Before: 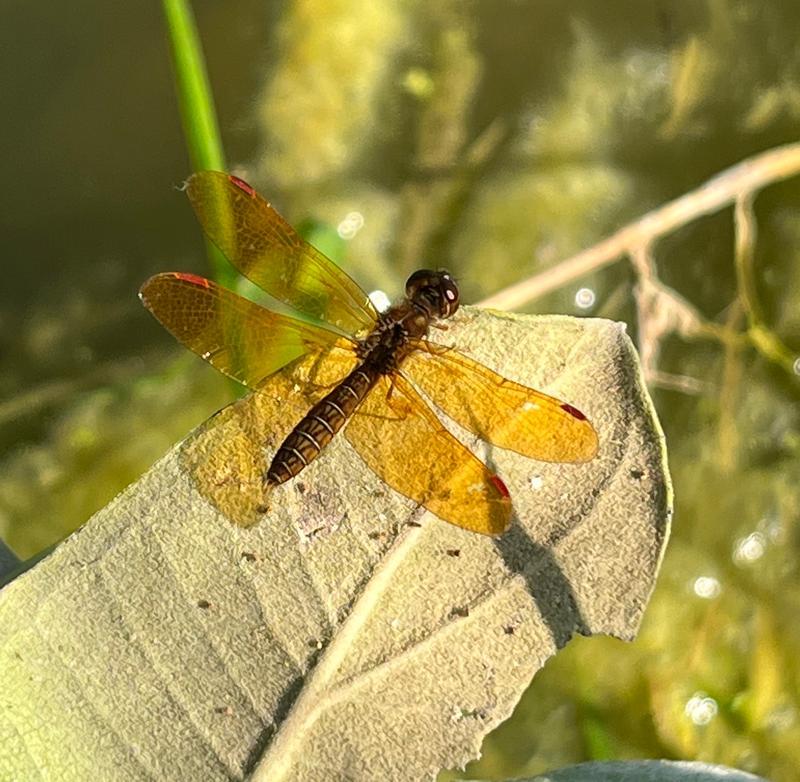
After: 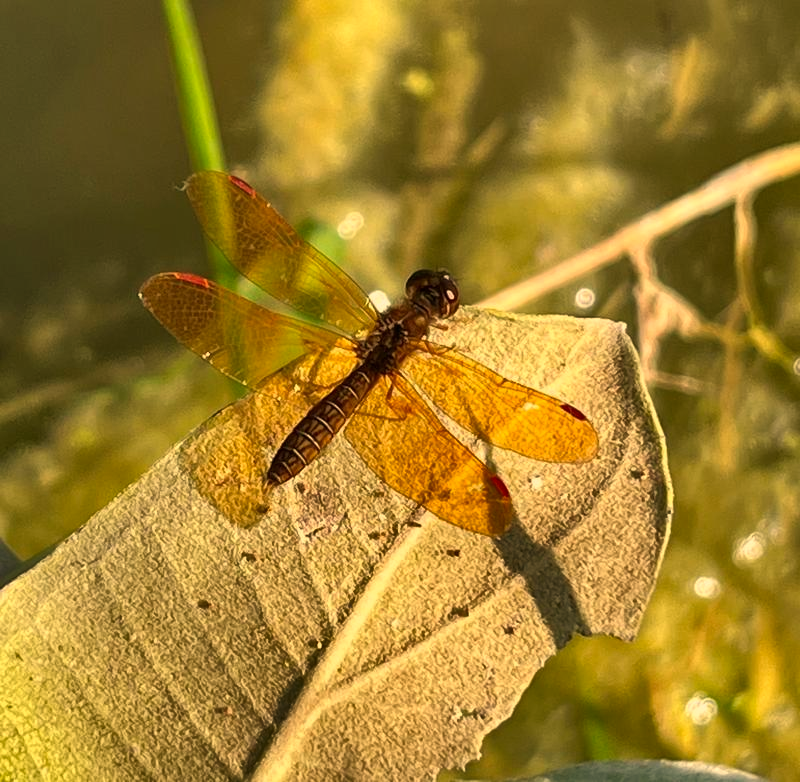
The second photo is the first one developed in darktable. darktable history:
white balance: red 1.138, green 0.996, blue 0.812
shadows and highlights: white point adjustment -3.64, highlights -63.34, highlights color adjustment 42%, soften with gaussian
